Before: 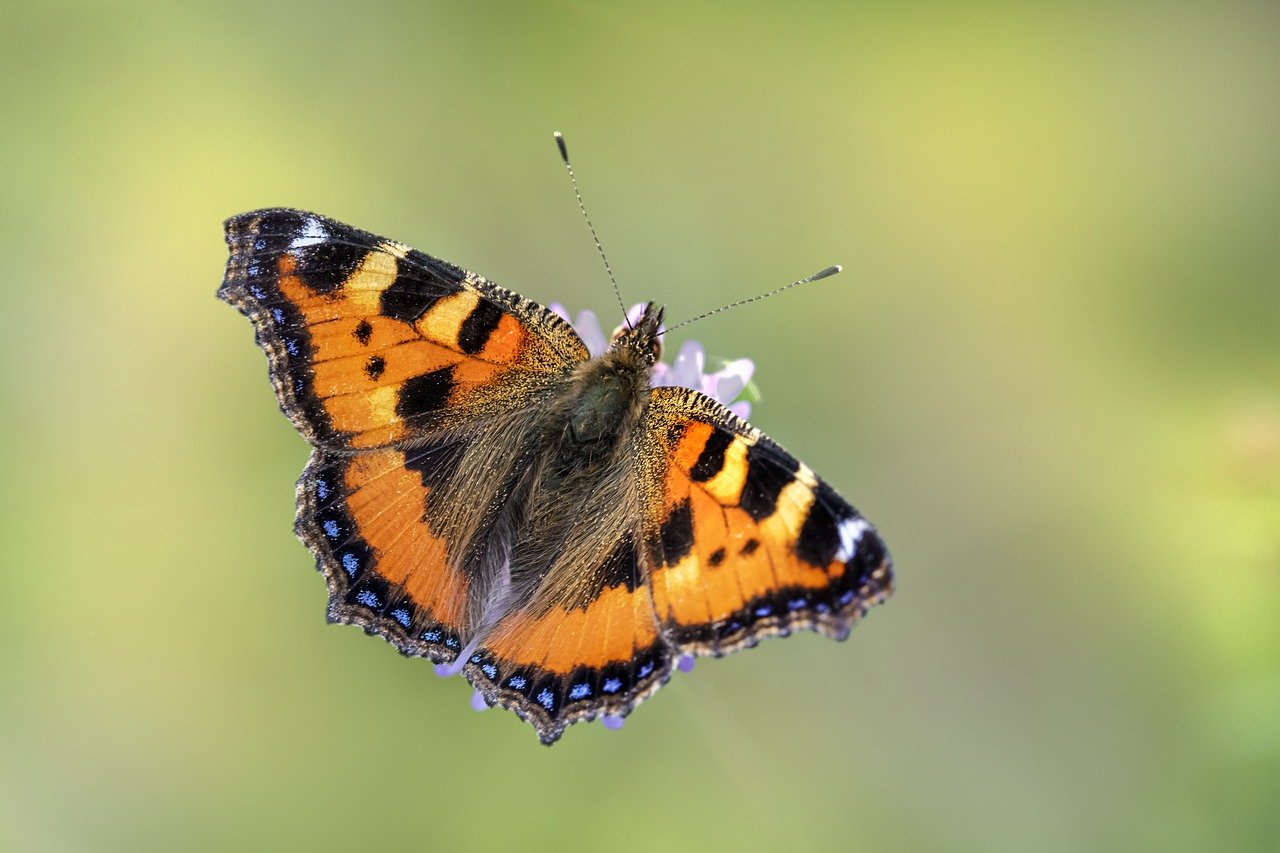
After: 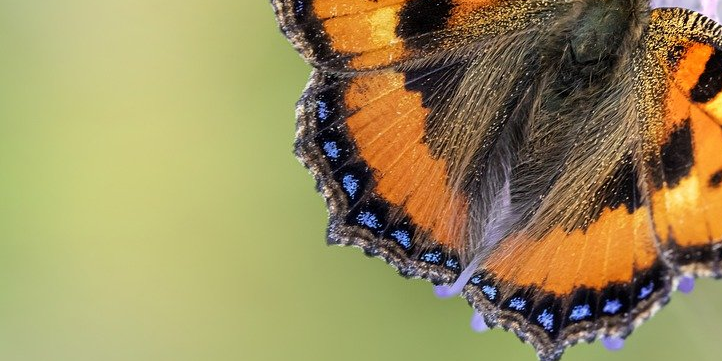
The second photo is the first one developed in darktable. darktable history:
crop: top 44.508%, right 43.582%, bottom 13.138%
